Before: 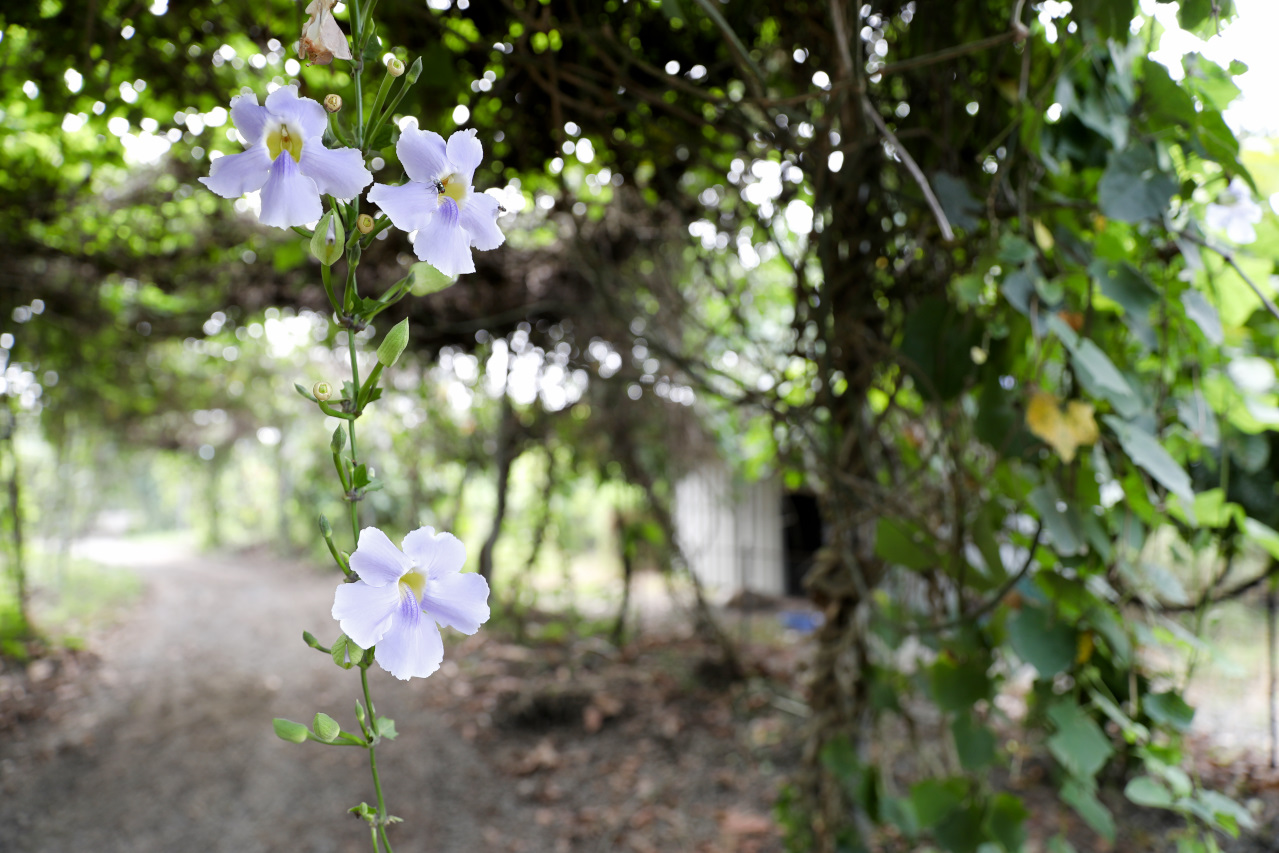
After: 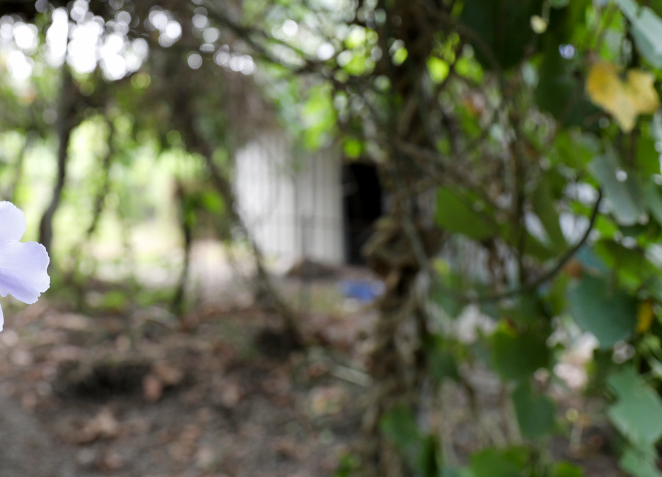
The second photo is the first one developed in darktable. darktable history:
exposure: black level correction 0.001, compensate highlight preservation false
crop: left 34.479%, top 38.822%, right 13.718%, bottom 5.172%
